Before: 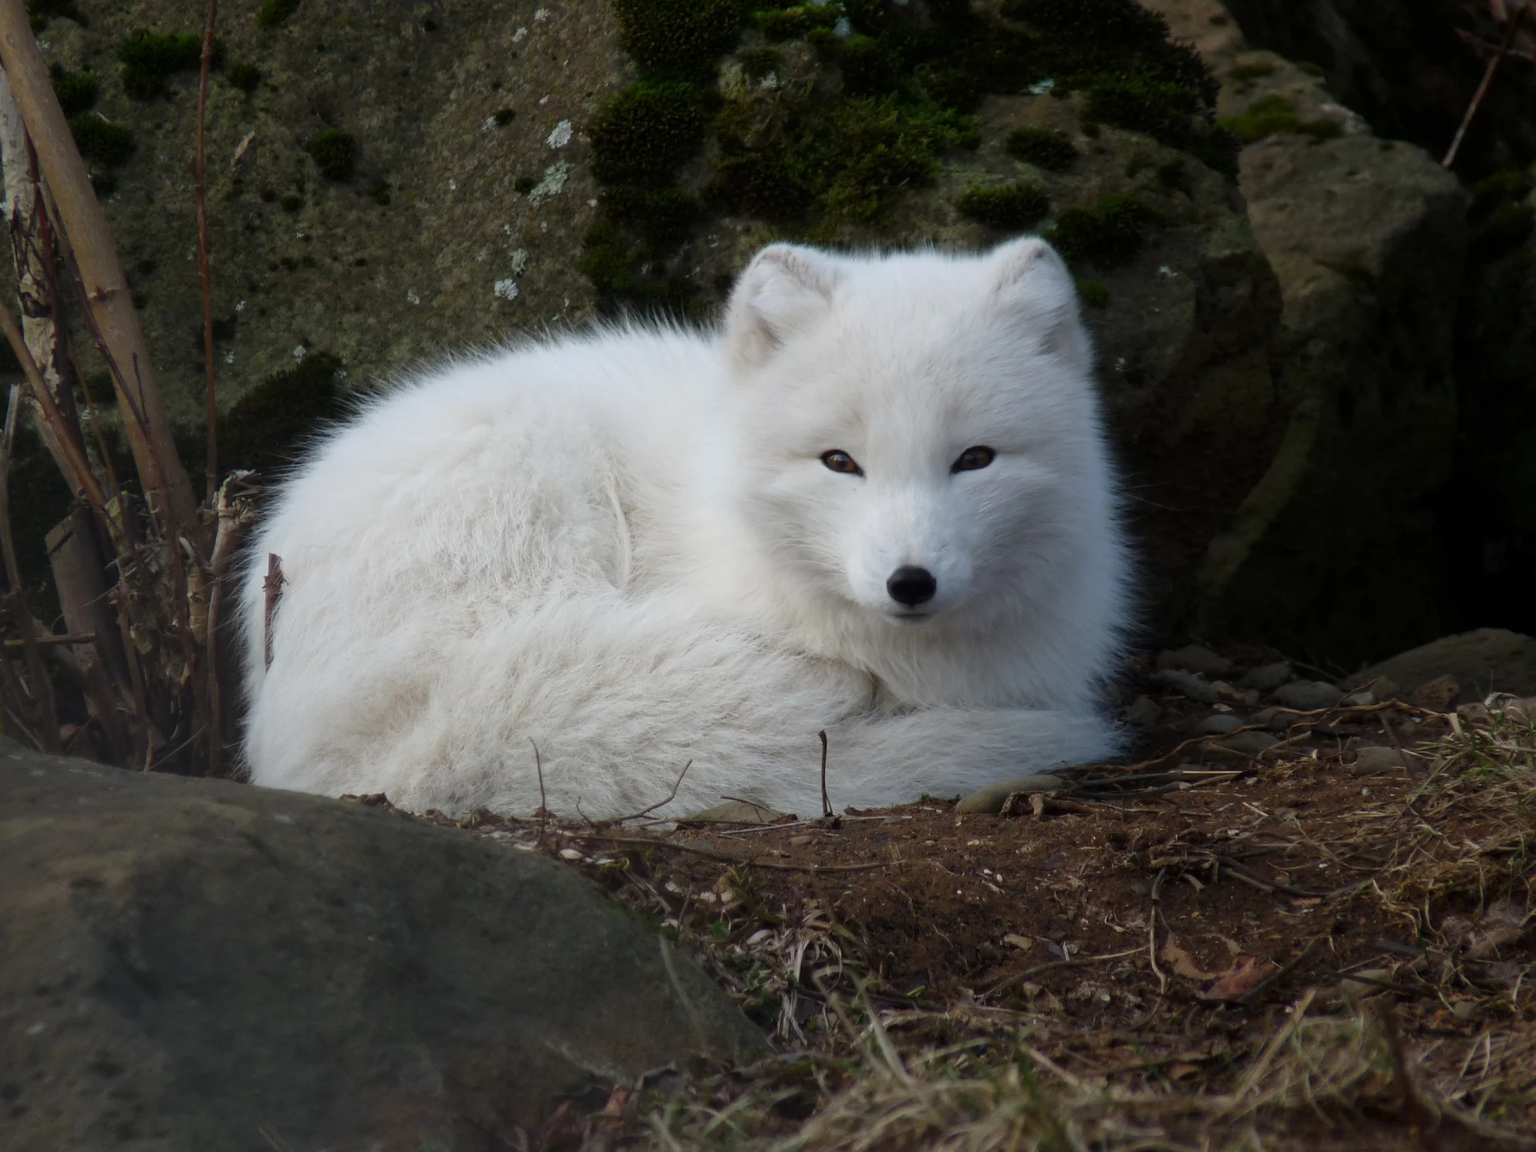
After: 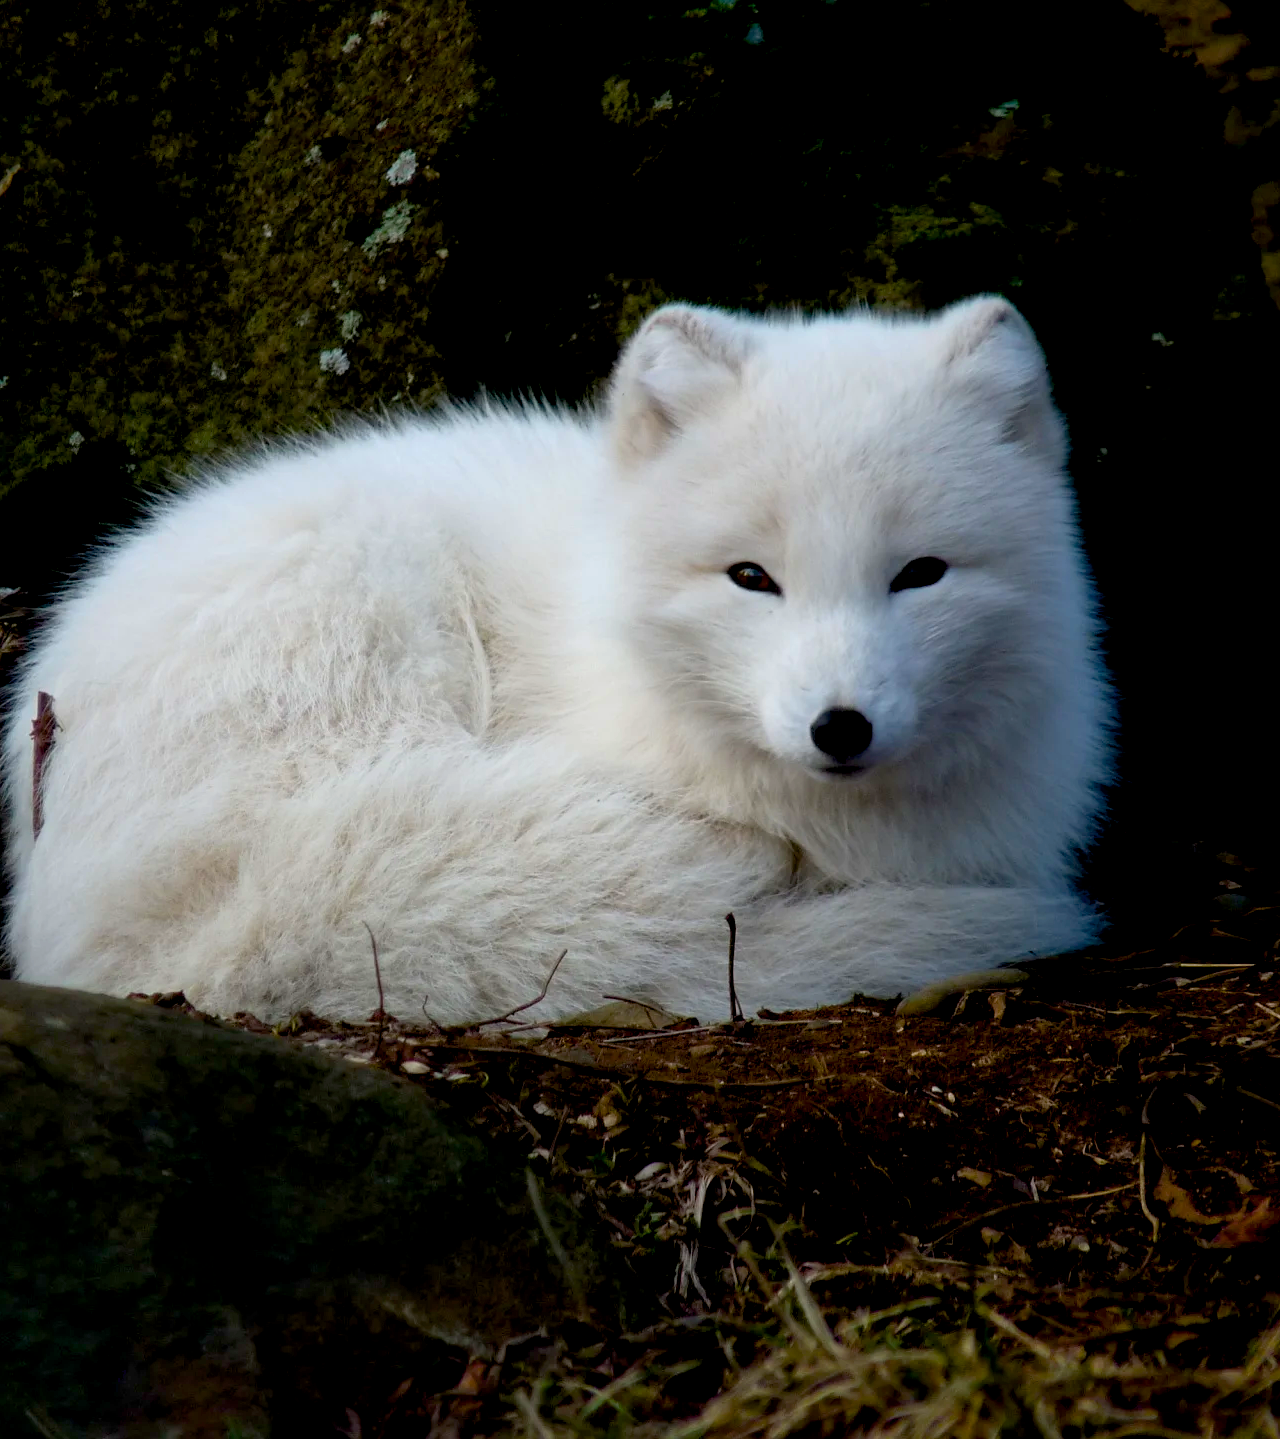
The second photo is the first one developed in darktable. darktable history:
exposure: black level correction 0.029, exposure -0.073 EV, compensate highlight preservation false
crop and rotate: left 15.546%, right 17.787%
color balance rgb: linear chroma grading › global chroma 50%, perceptual saturation grading › global saturation 2.34%, global vibrance 6.64%, contrast 12.71%, saturation formula JzAzBz (2021)
